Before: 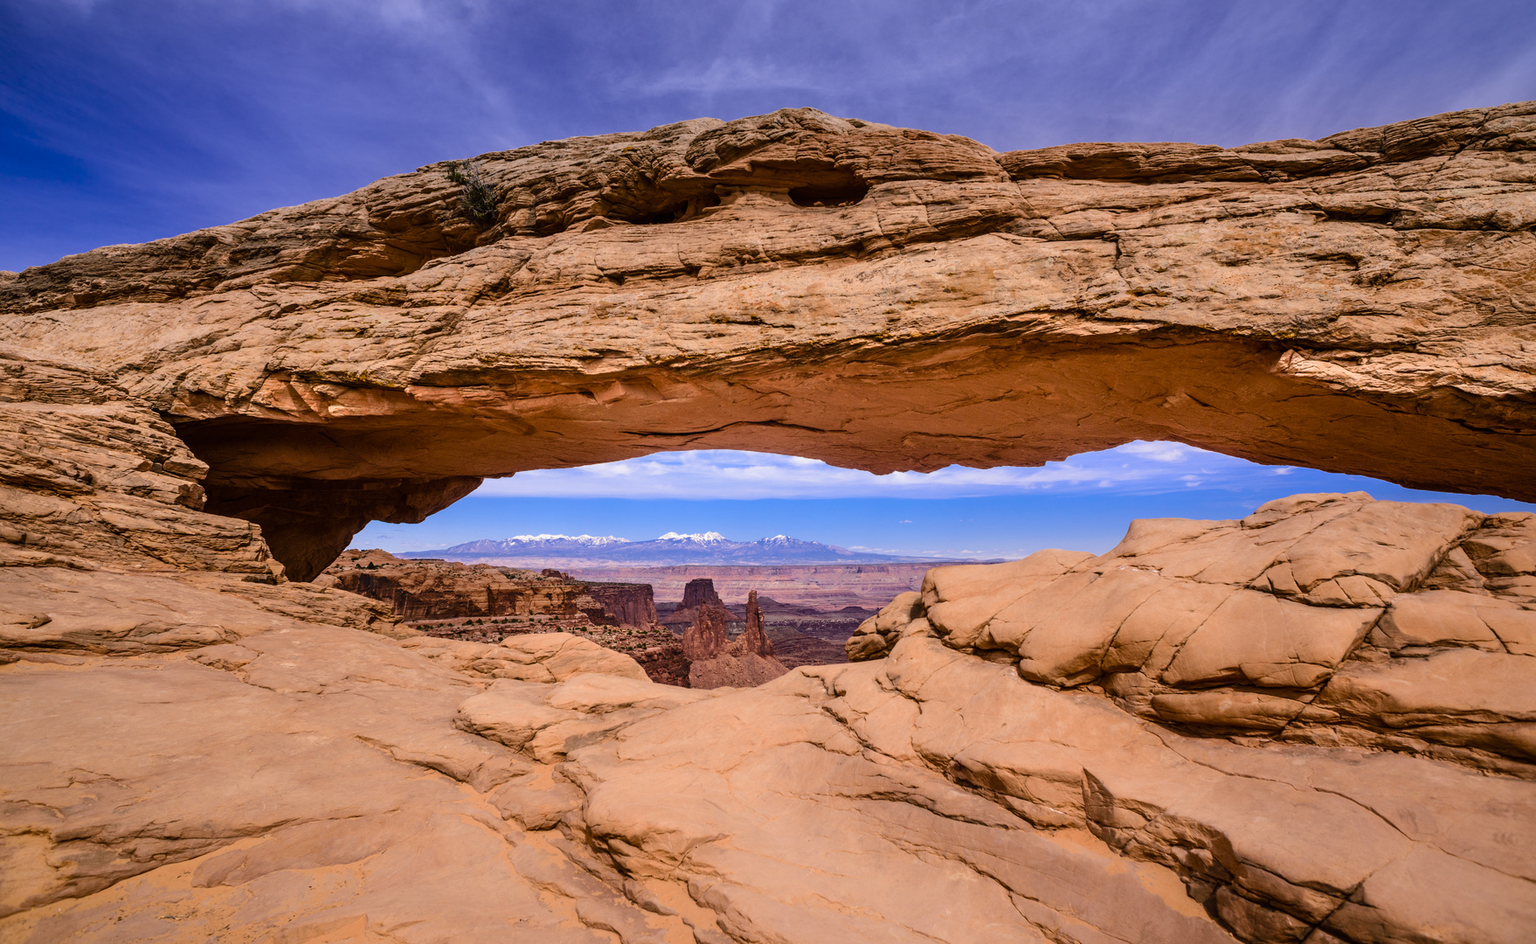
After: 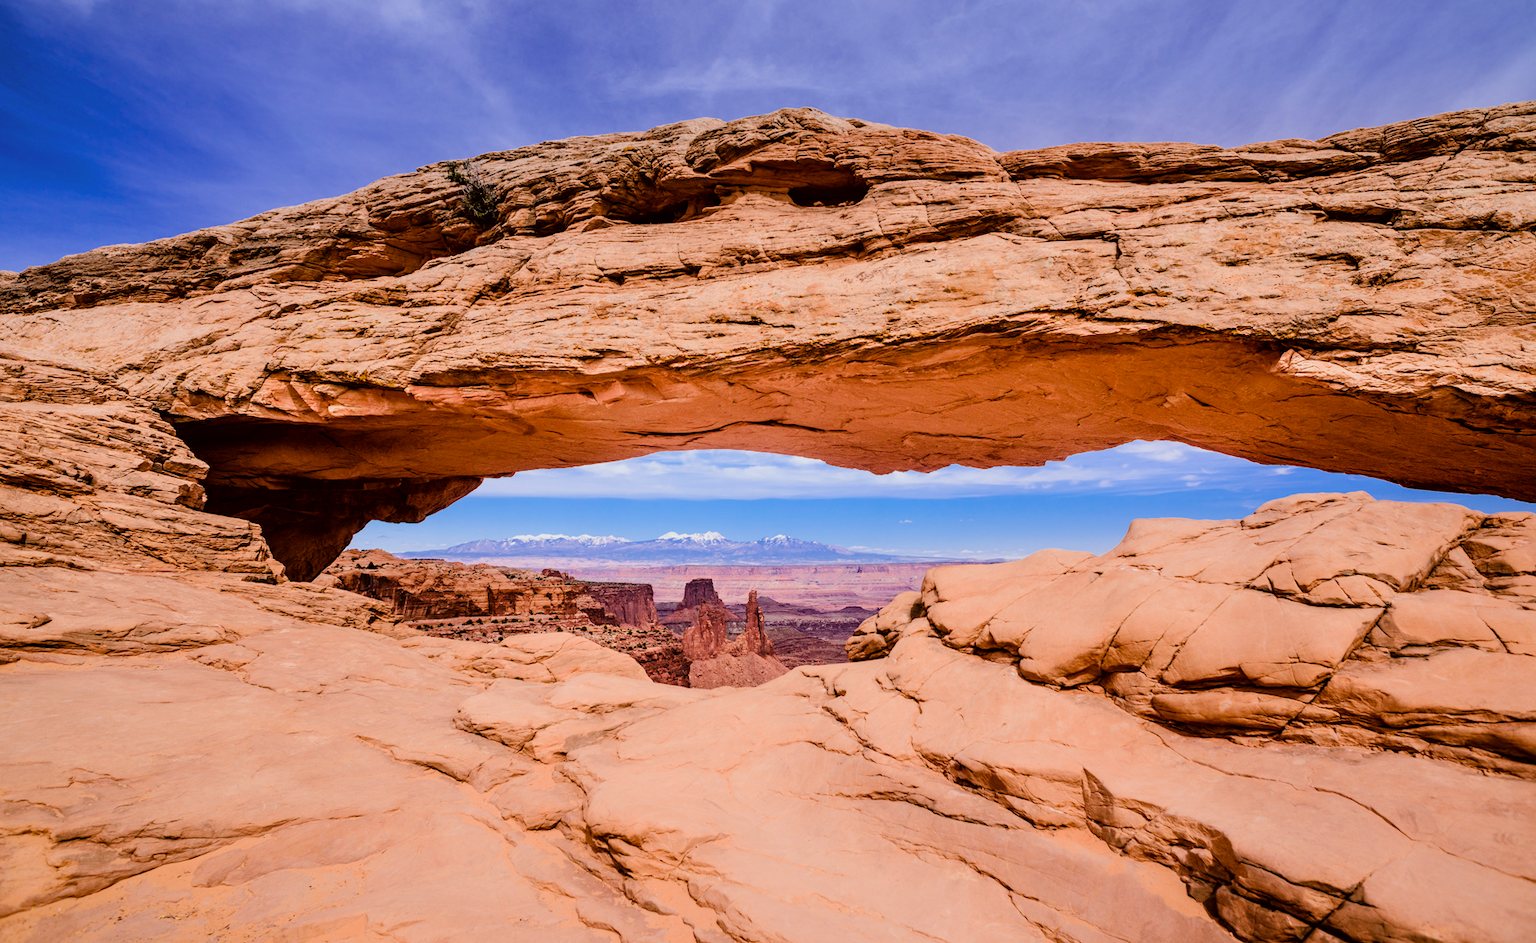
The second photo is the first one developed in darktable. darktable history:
color correction: highlights a* -2.96, highlights b* -2.66, shadows a* 2.28, shadows b* 2.77
exposure: black level correction 0, exposure 0.691 EV, compensate highlight preservation false
filmic rgb: black relative exposure -7.65 EV, white relative exposure 4.56 EV, hardness 3.61, iterations of high-quality reconstruction 0
